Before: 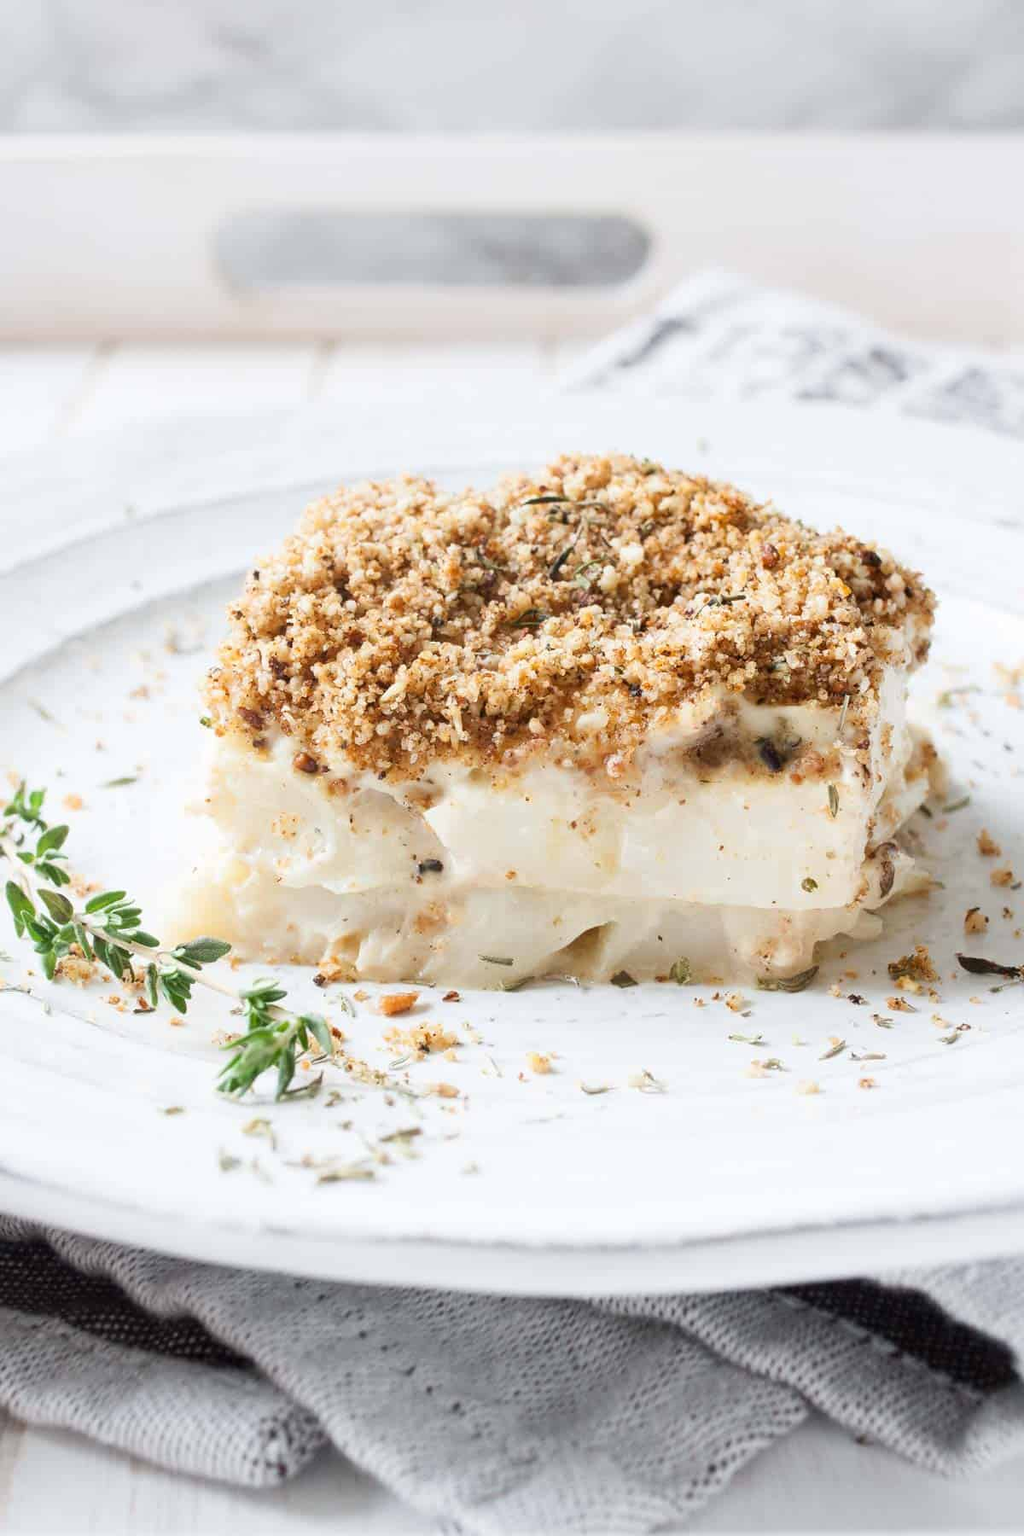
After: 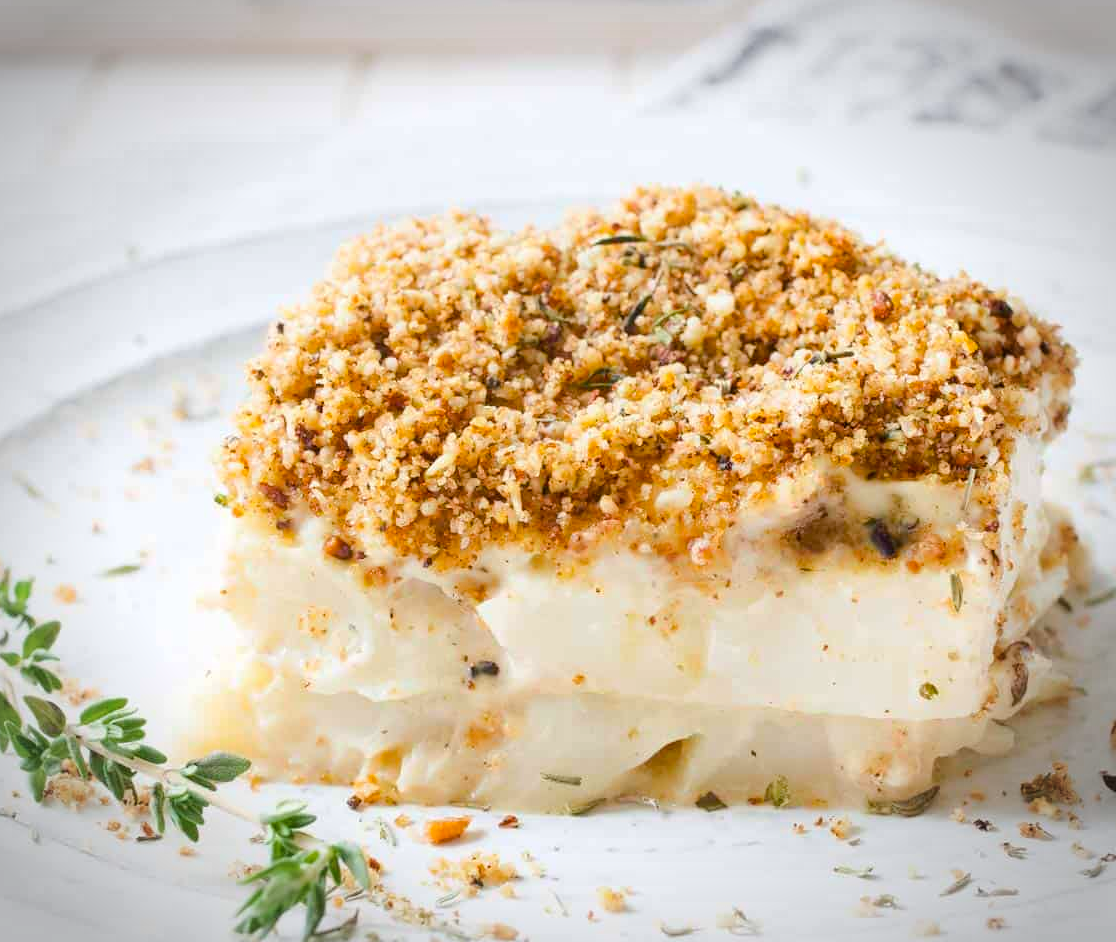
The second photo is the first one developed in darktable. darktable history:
color balance rgb: perceptual saturation grading › global saturation 25%, perceptual brilliance grading › mid-tones 10%, perceptual brilliance grading › shadows 15%, global vibrance 20%
vignetting: automatic ratio true
crop: left 1.744%, top 19.225%, right 5.069%, bottom 28.357%
